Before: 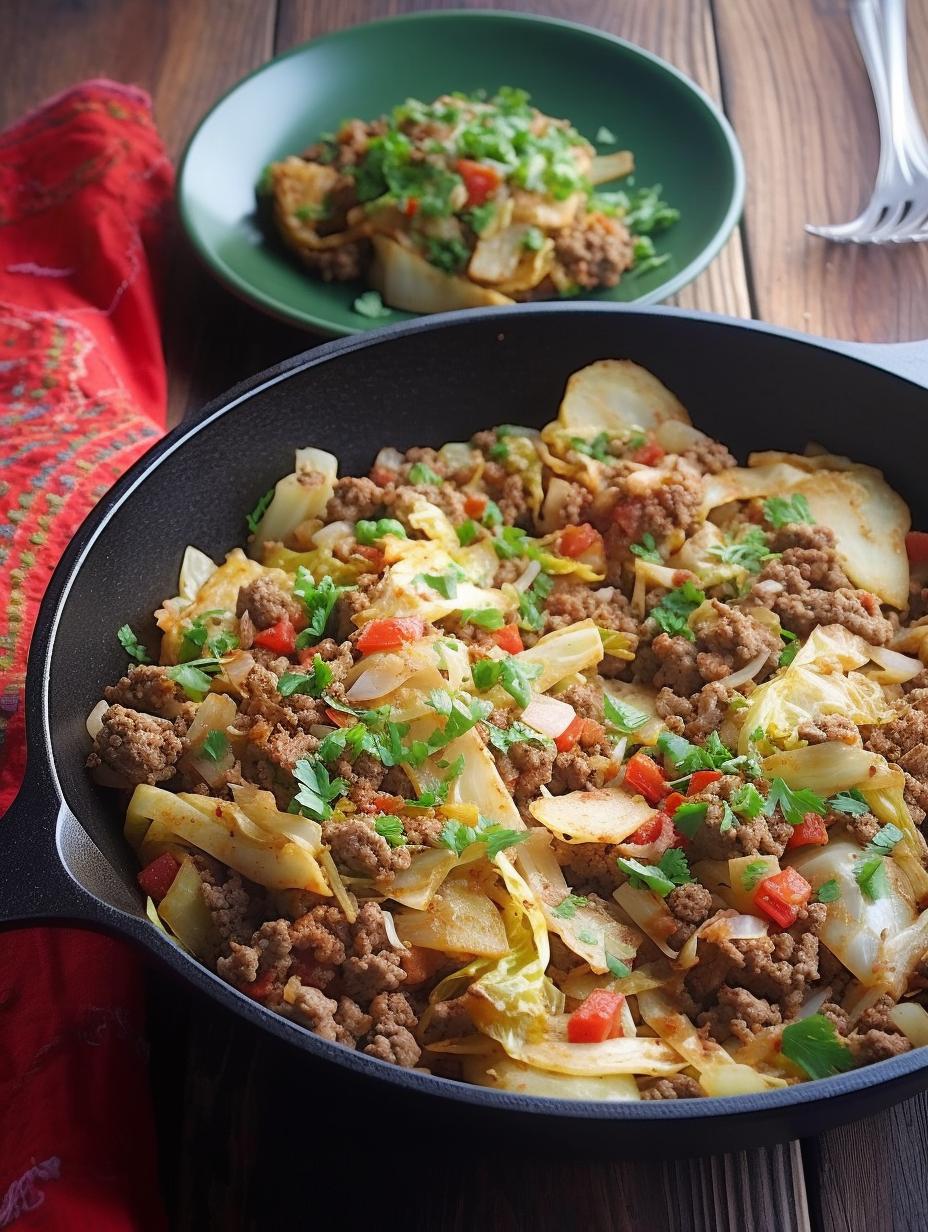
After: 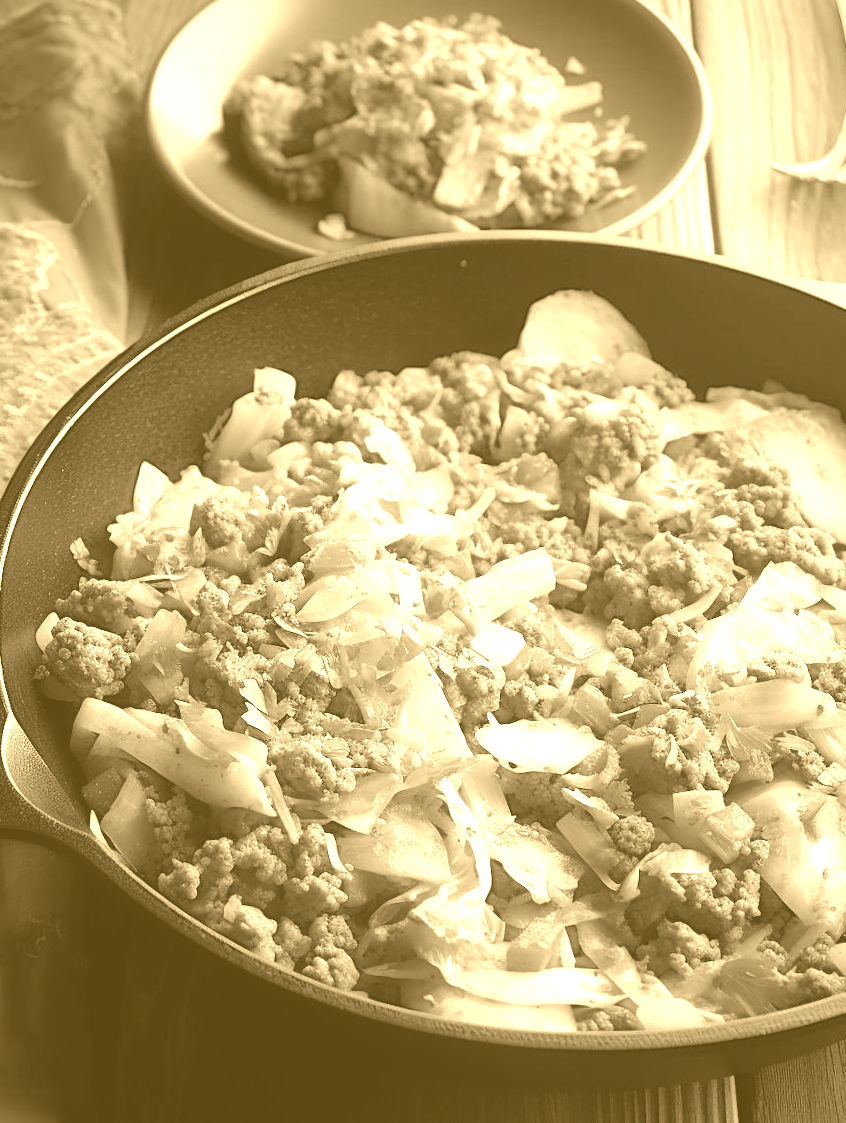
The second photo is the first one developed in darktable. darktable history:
crop and rotate: angle -1.96°, left 3.097%, top 4.154%, right 1.586%, bottom 0.529%
colorize: hue 36°, source mix 100%
